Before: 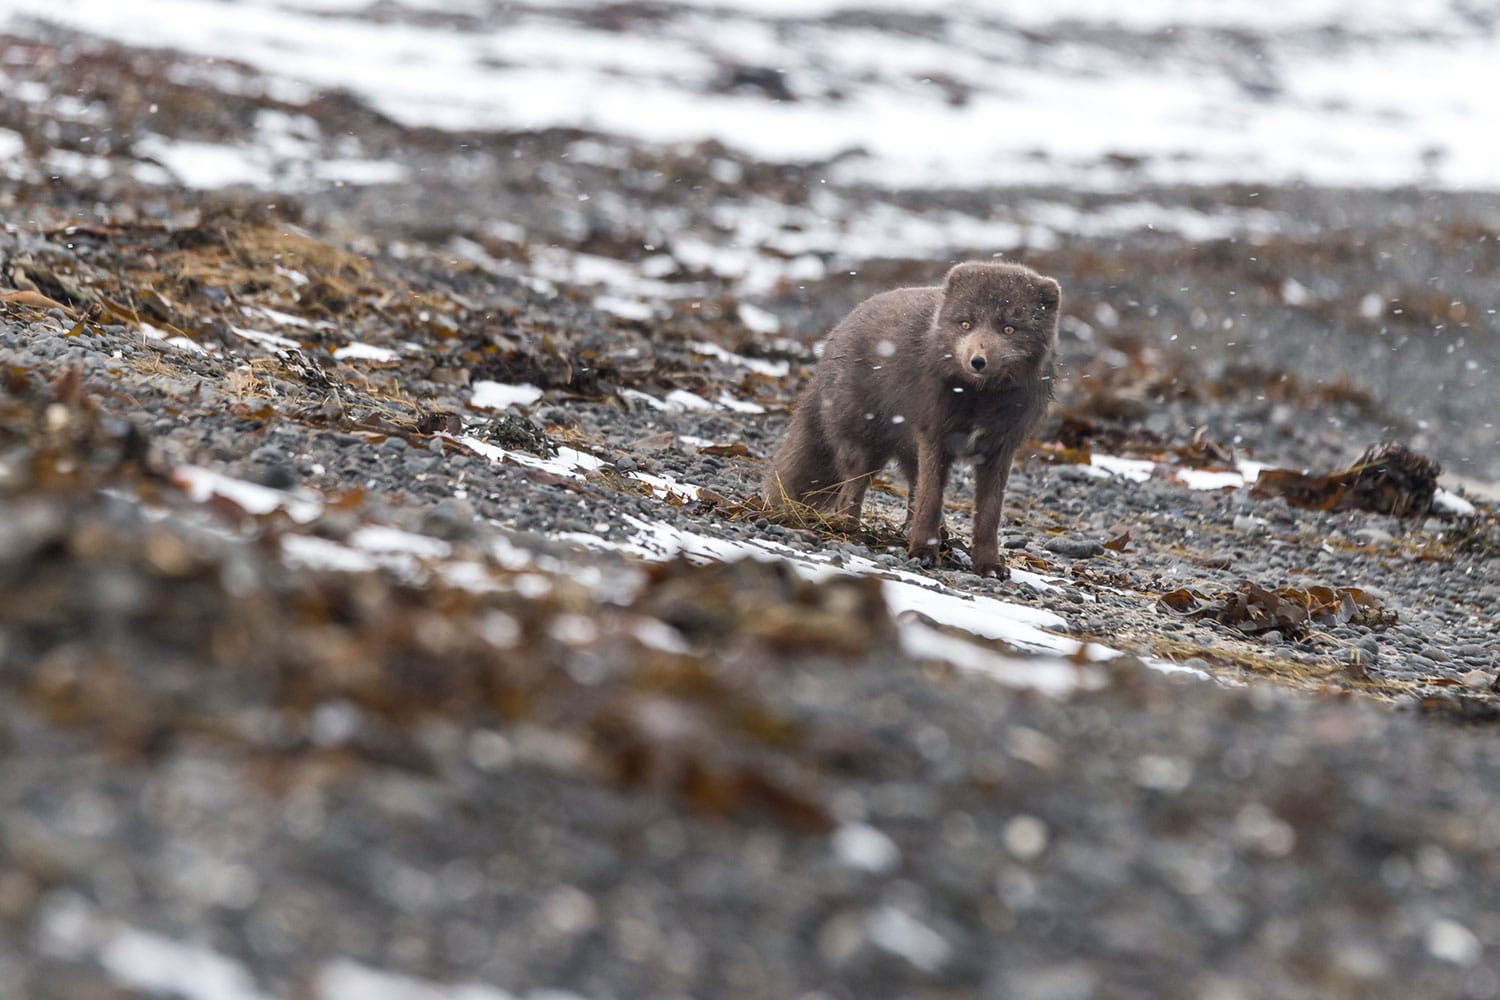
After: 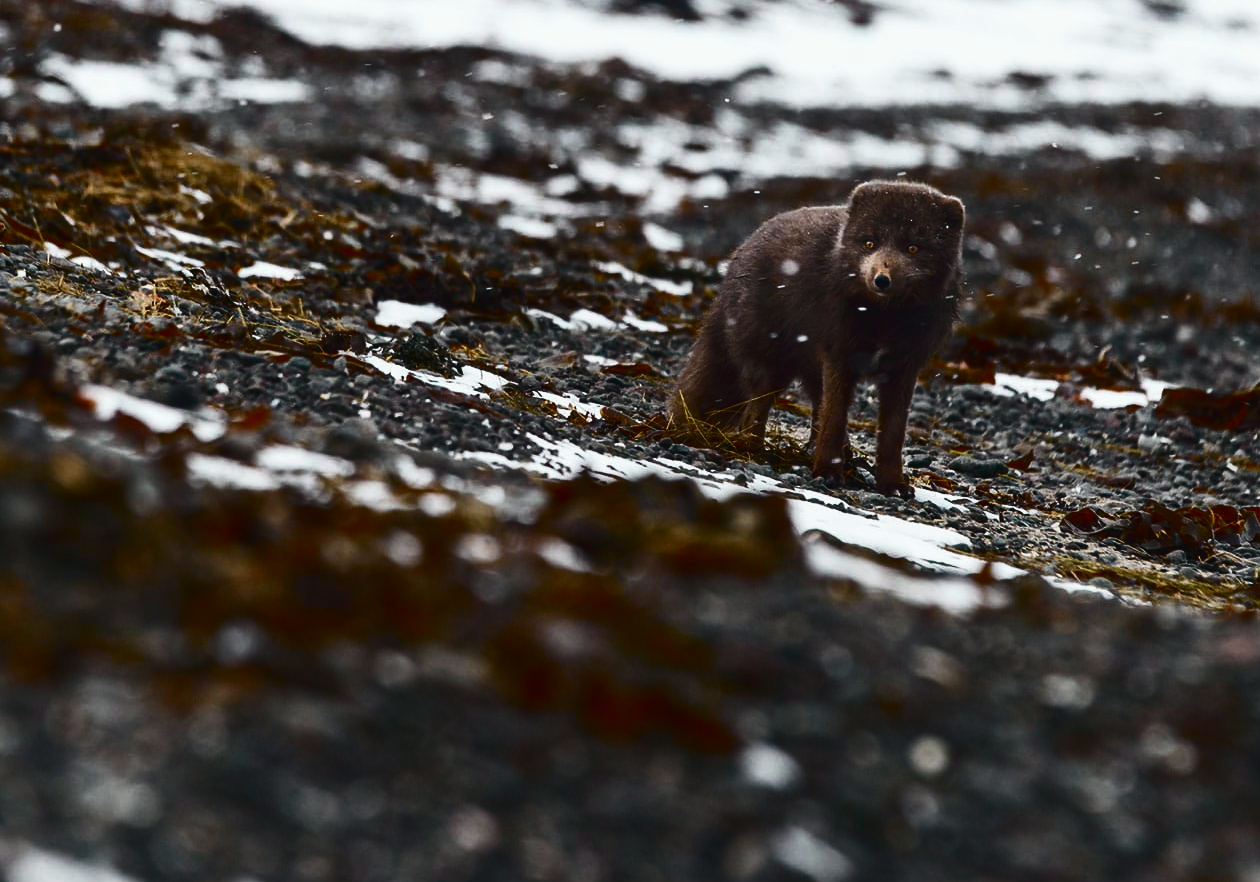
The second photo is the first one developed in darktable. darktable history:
contrast brightness saturation: brightness -0.52
crop: left 6.446%, top 8.188%, right 9.538%, bottom 3.548%
tone curve: curves: ch0 [(0, 0.028) (0.037, 0.05) (0.123, 0.108) (0.19, 0.164) (0.269, 0.247) (0.475, 0.533) (0.595, 0.695) (0.718, 0.823) (0.855, 0.913) (1, 0.982)]; ch1 [(0, 0) (0.243, 0.245) (0.427, 0.41) (0.493, 0.481) (0.505, 0.502) (0.536, 0.545) (0.56, 0.582) (0.611, 0.644) (0.769, 0.807) (1, 1)]; ch2 [(0, 0) (0.249, 0.216) (0.349, 0.321) (0.424, 0.442) (0.476, 0.483) (0.498, 0.499) (0.517, 0.519) (0.532, 0.55) (0.569, 0.608) (0.614, 0.661) (0.706, 0.75) (0.808, 0.809) (0.991, 0.968)], color space Lab, independent channels, preserve colors none
